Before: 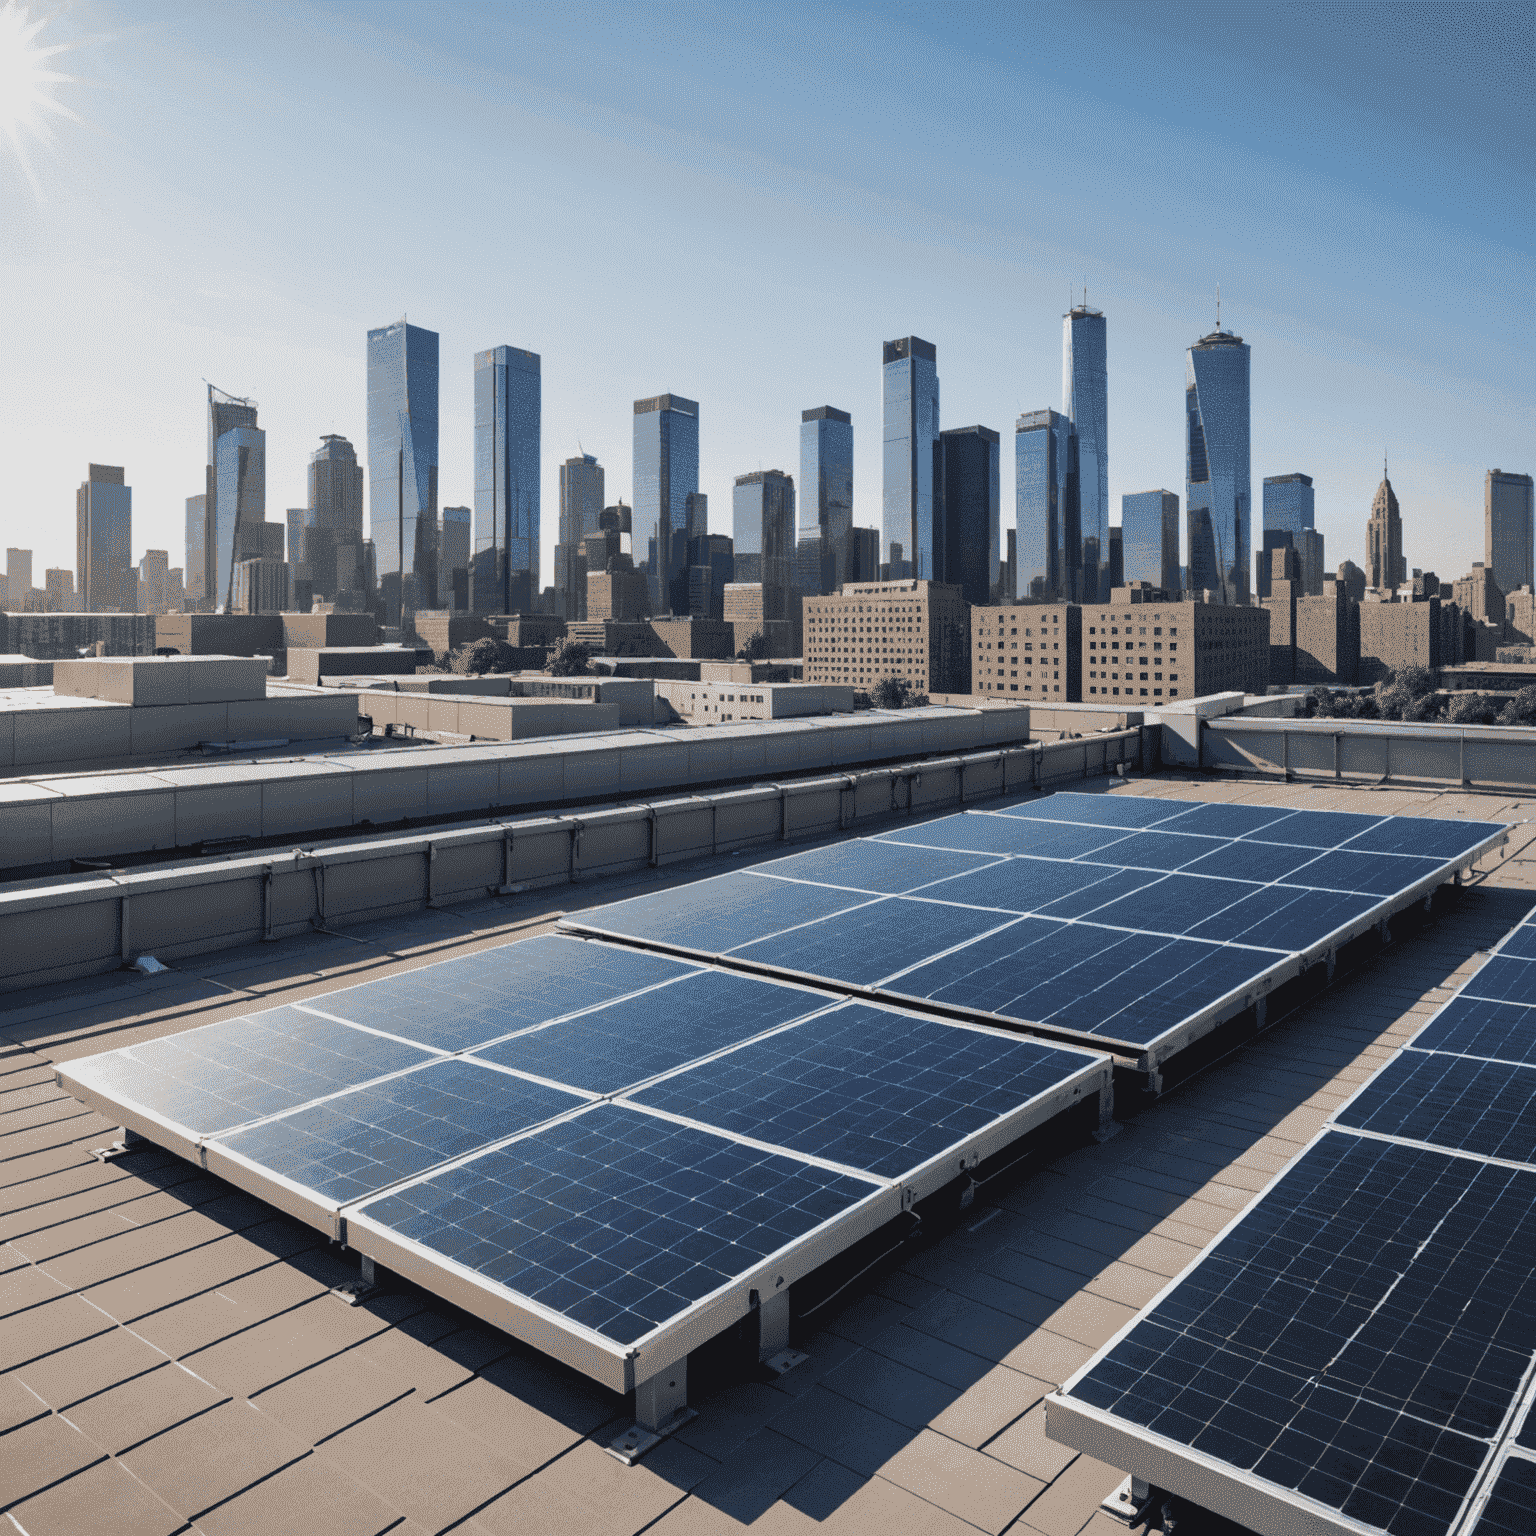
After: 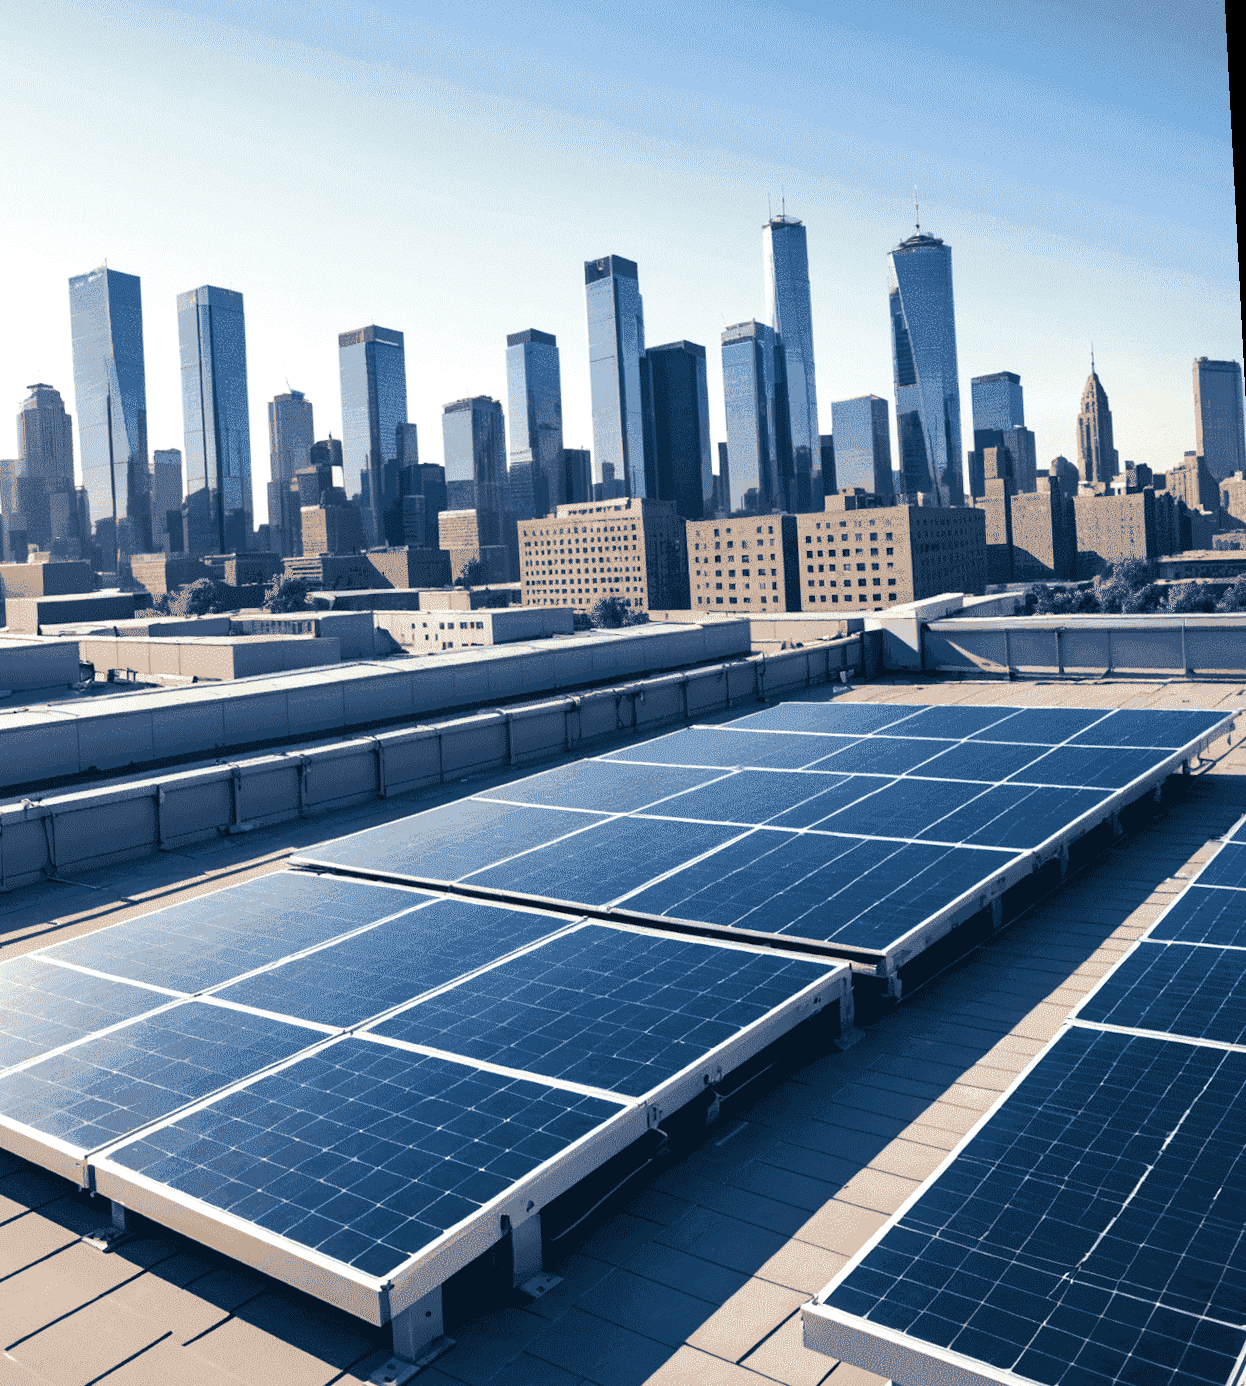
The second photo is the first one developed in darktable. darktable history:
split-toning: shadows › hue 226.8°, shadows › saturation 0.84
tone equalizer: -7 EV 0.13 EV, smoothing diameter 25%, edges refinement/feathering 10, preserve details guided filter
exposure: exposure 0.6 EV, compensate highlight preservation false
crop: left 17.582%, bottom 0.031%
rotate and perspective: rotation -3°, crop left 0.031, crop right 0.968, crop top 0.07, crop bottom 0.93
